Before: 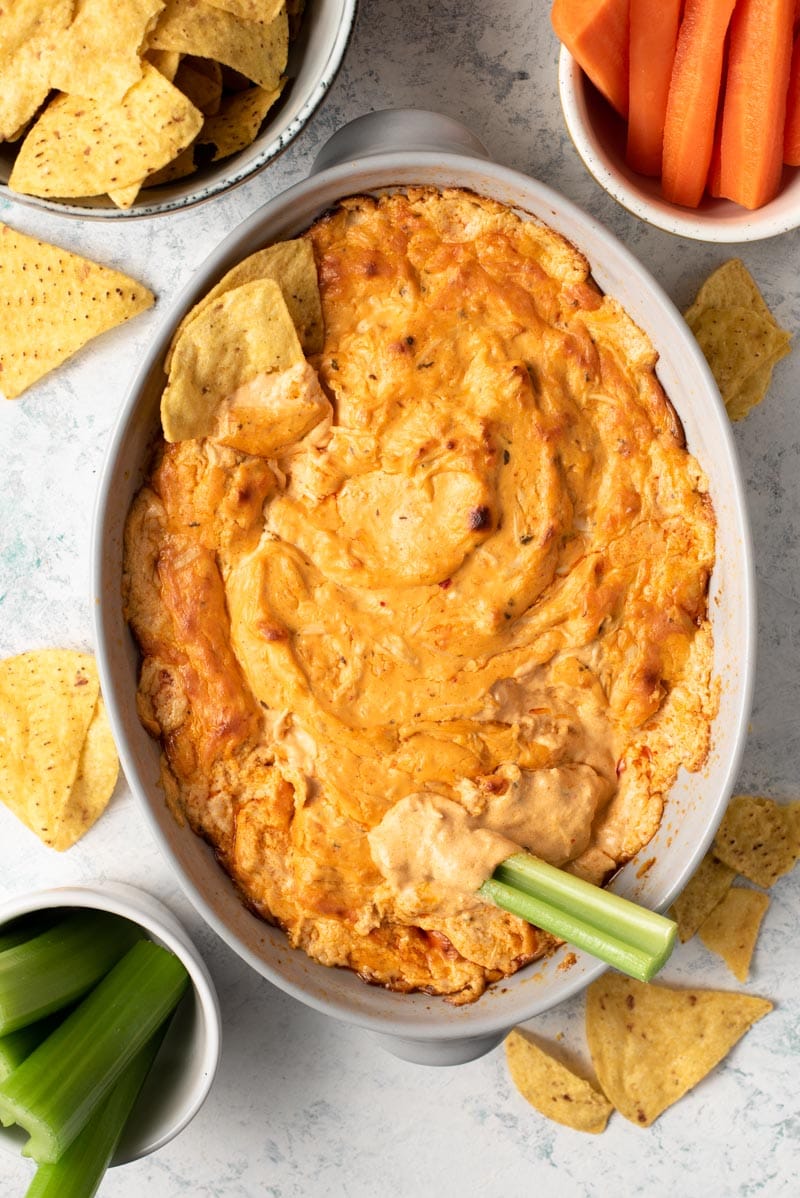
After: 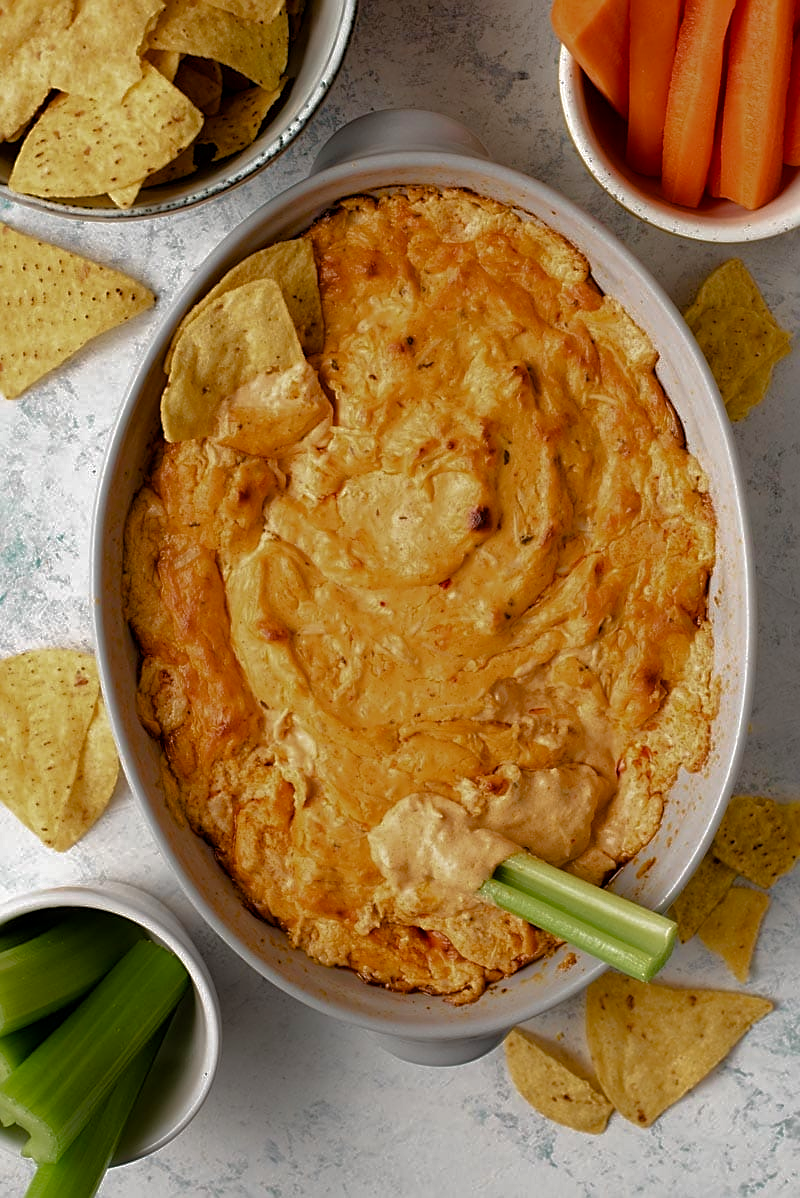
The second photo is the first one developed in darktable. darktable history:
velvia: on, module defaults
color balance rgb: perceptual saturation grading › global saturation 20%, perceptual saturation grading › highlights -25.387%, perceptual saturation grading › shadows 49.441%
base curve: curves: ch0 [(0, 0) (0.841, 0.609) (1, 1)], preserve colors average RGB
sharpen: on, module defaults
